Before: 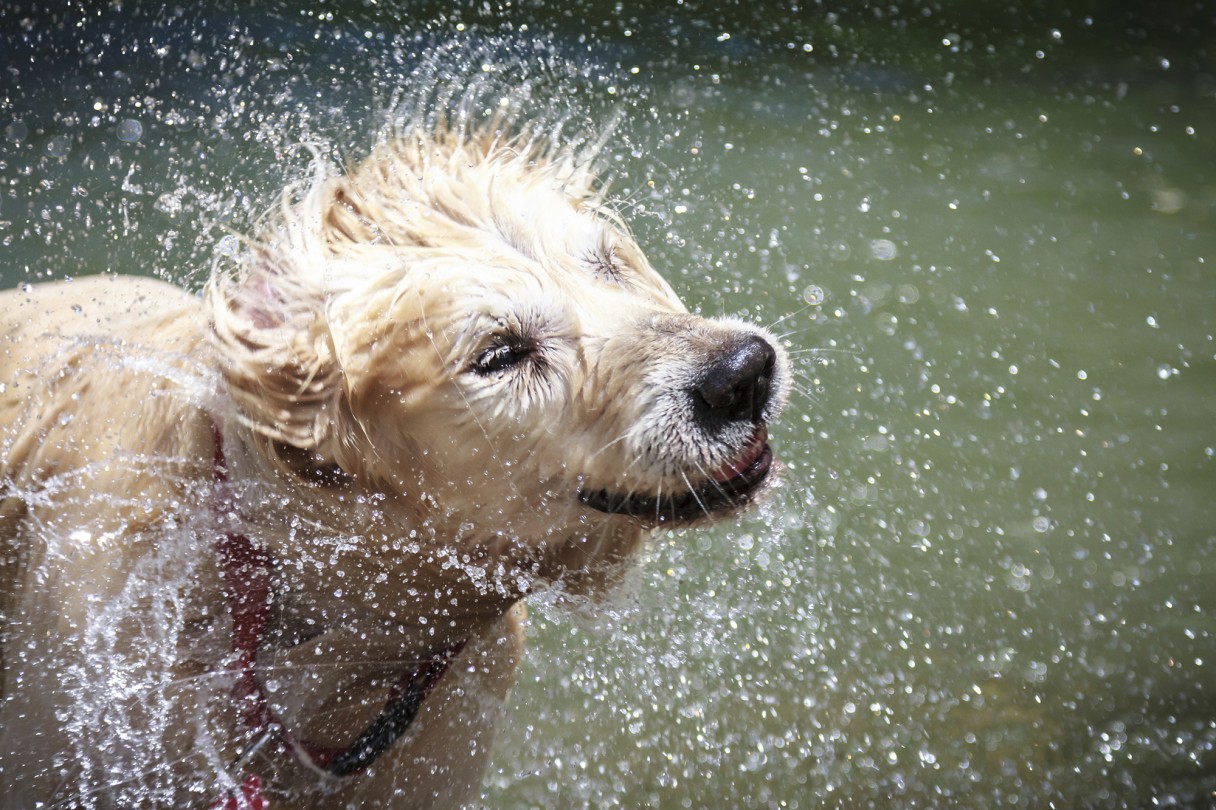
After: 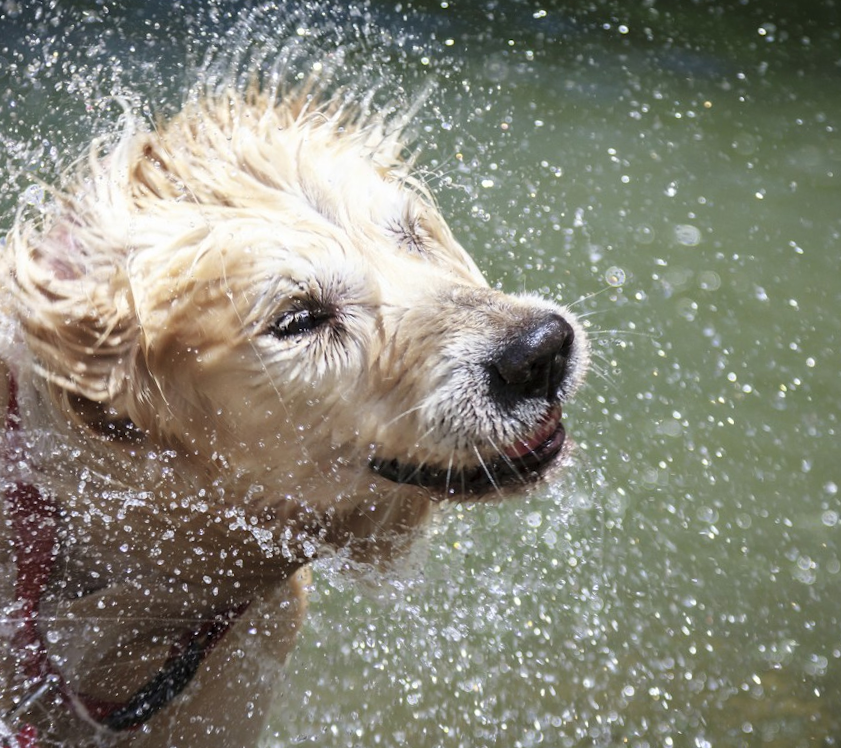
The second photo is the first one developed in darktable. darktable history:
crop and rotate: angle -3.18°, left 14.09%, top 0.021%, right 11.011%, bottom 0.079%
